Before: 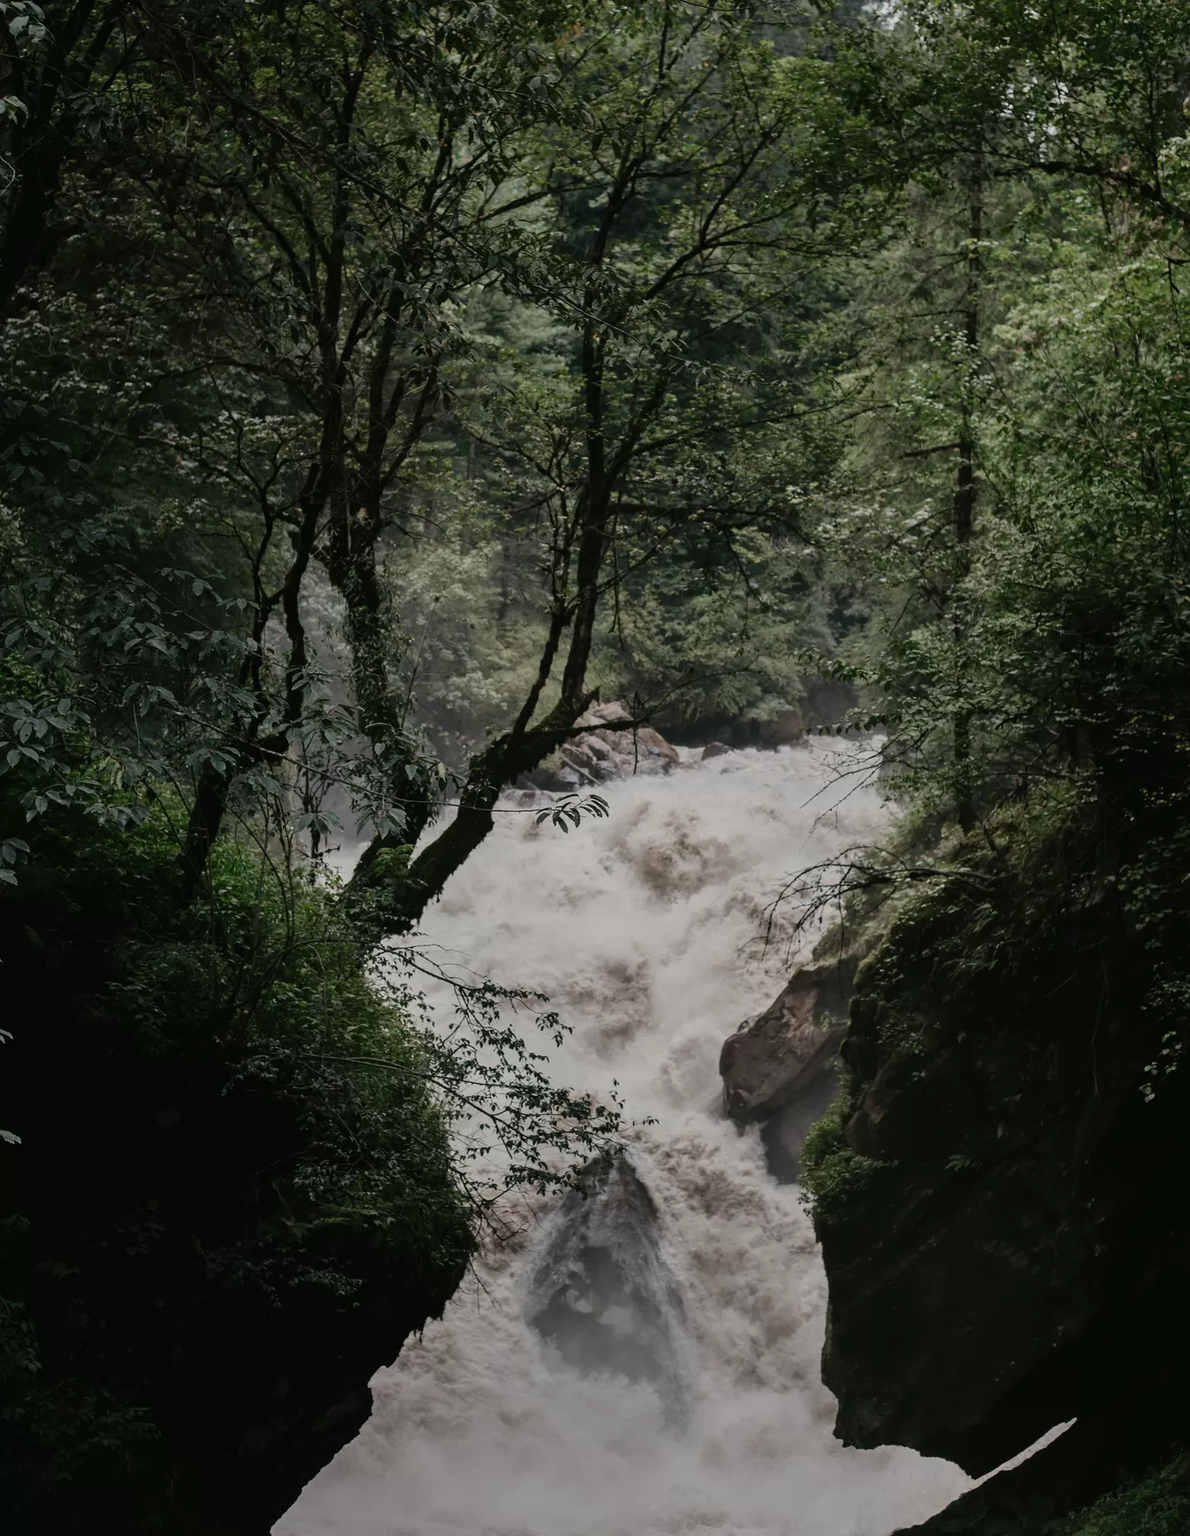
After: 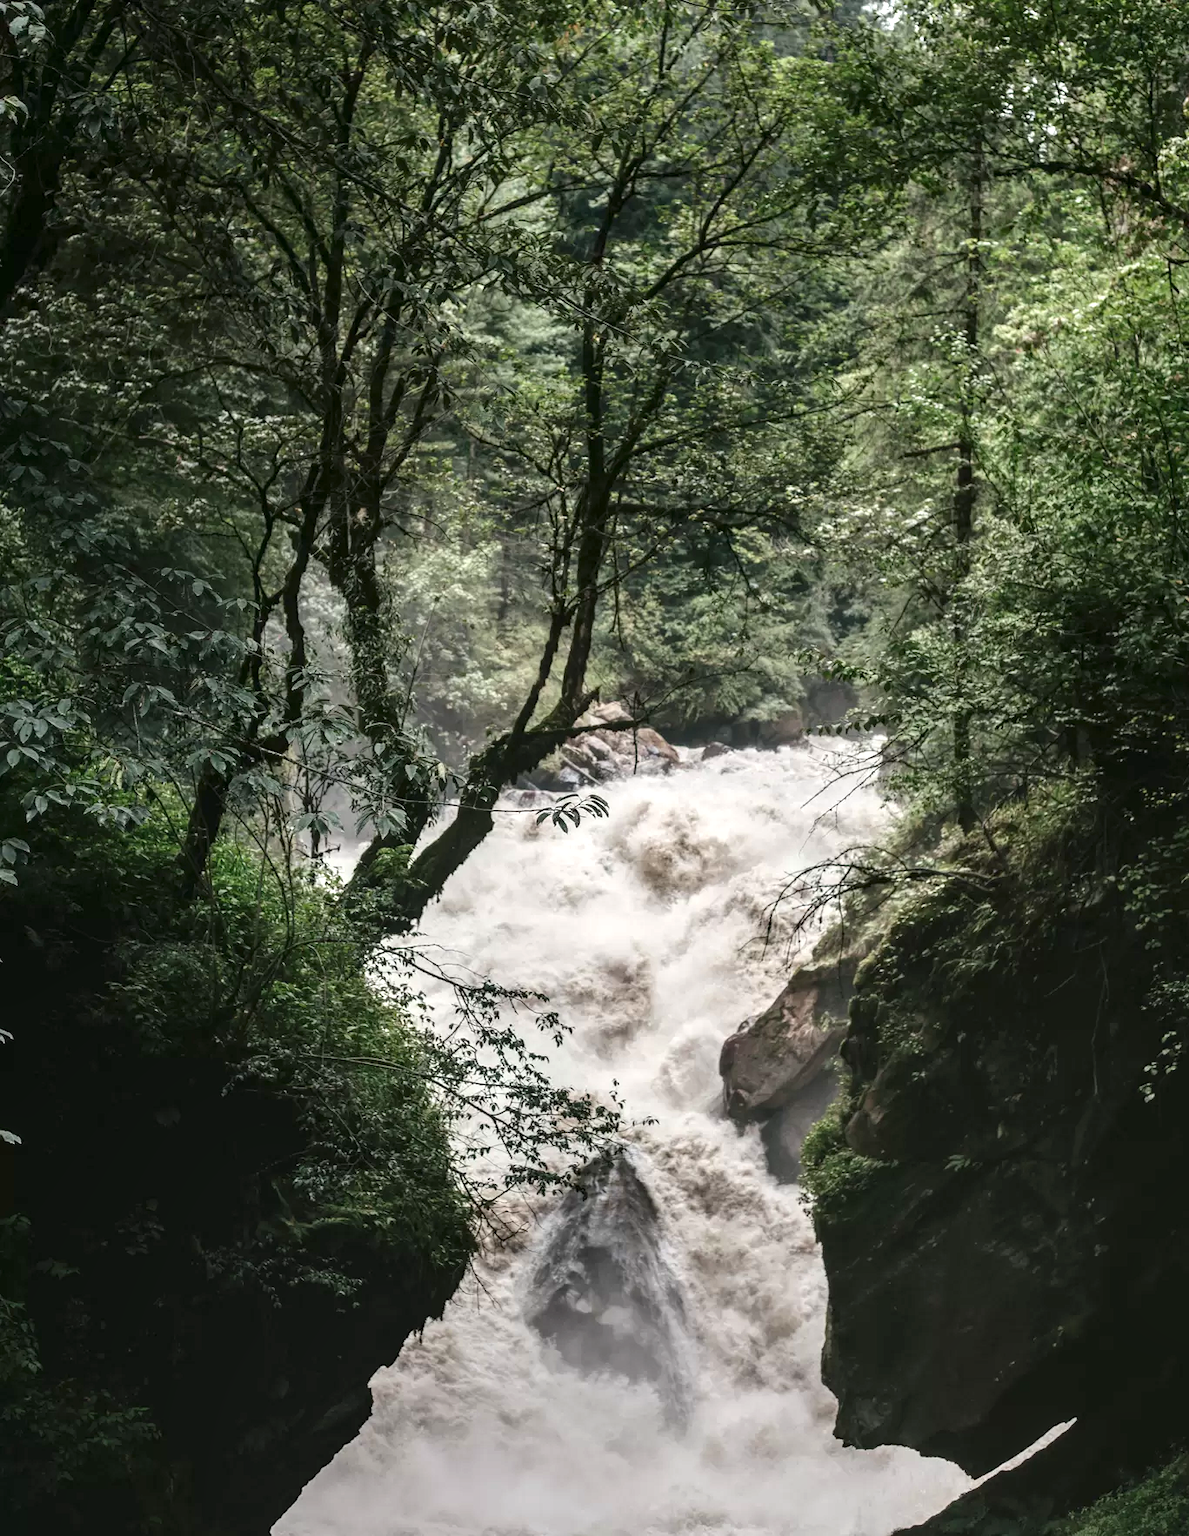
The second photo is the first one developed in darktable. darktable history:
local contrast: on, module defaults
exposure: black level correction 0, exposure 1.125 EV, compensate exposure bias true, compensate highlight preservation false
